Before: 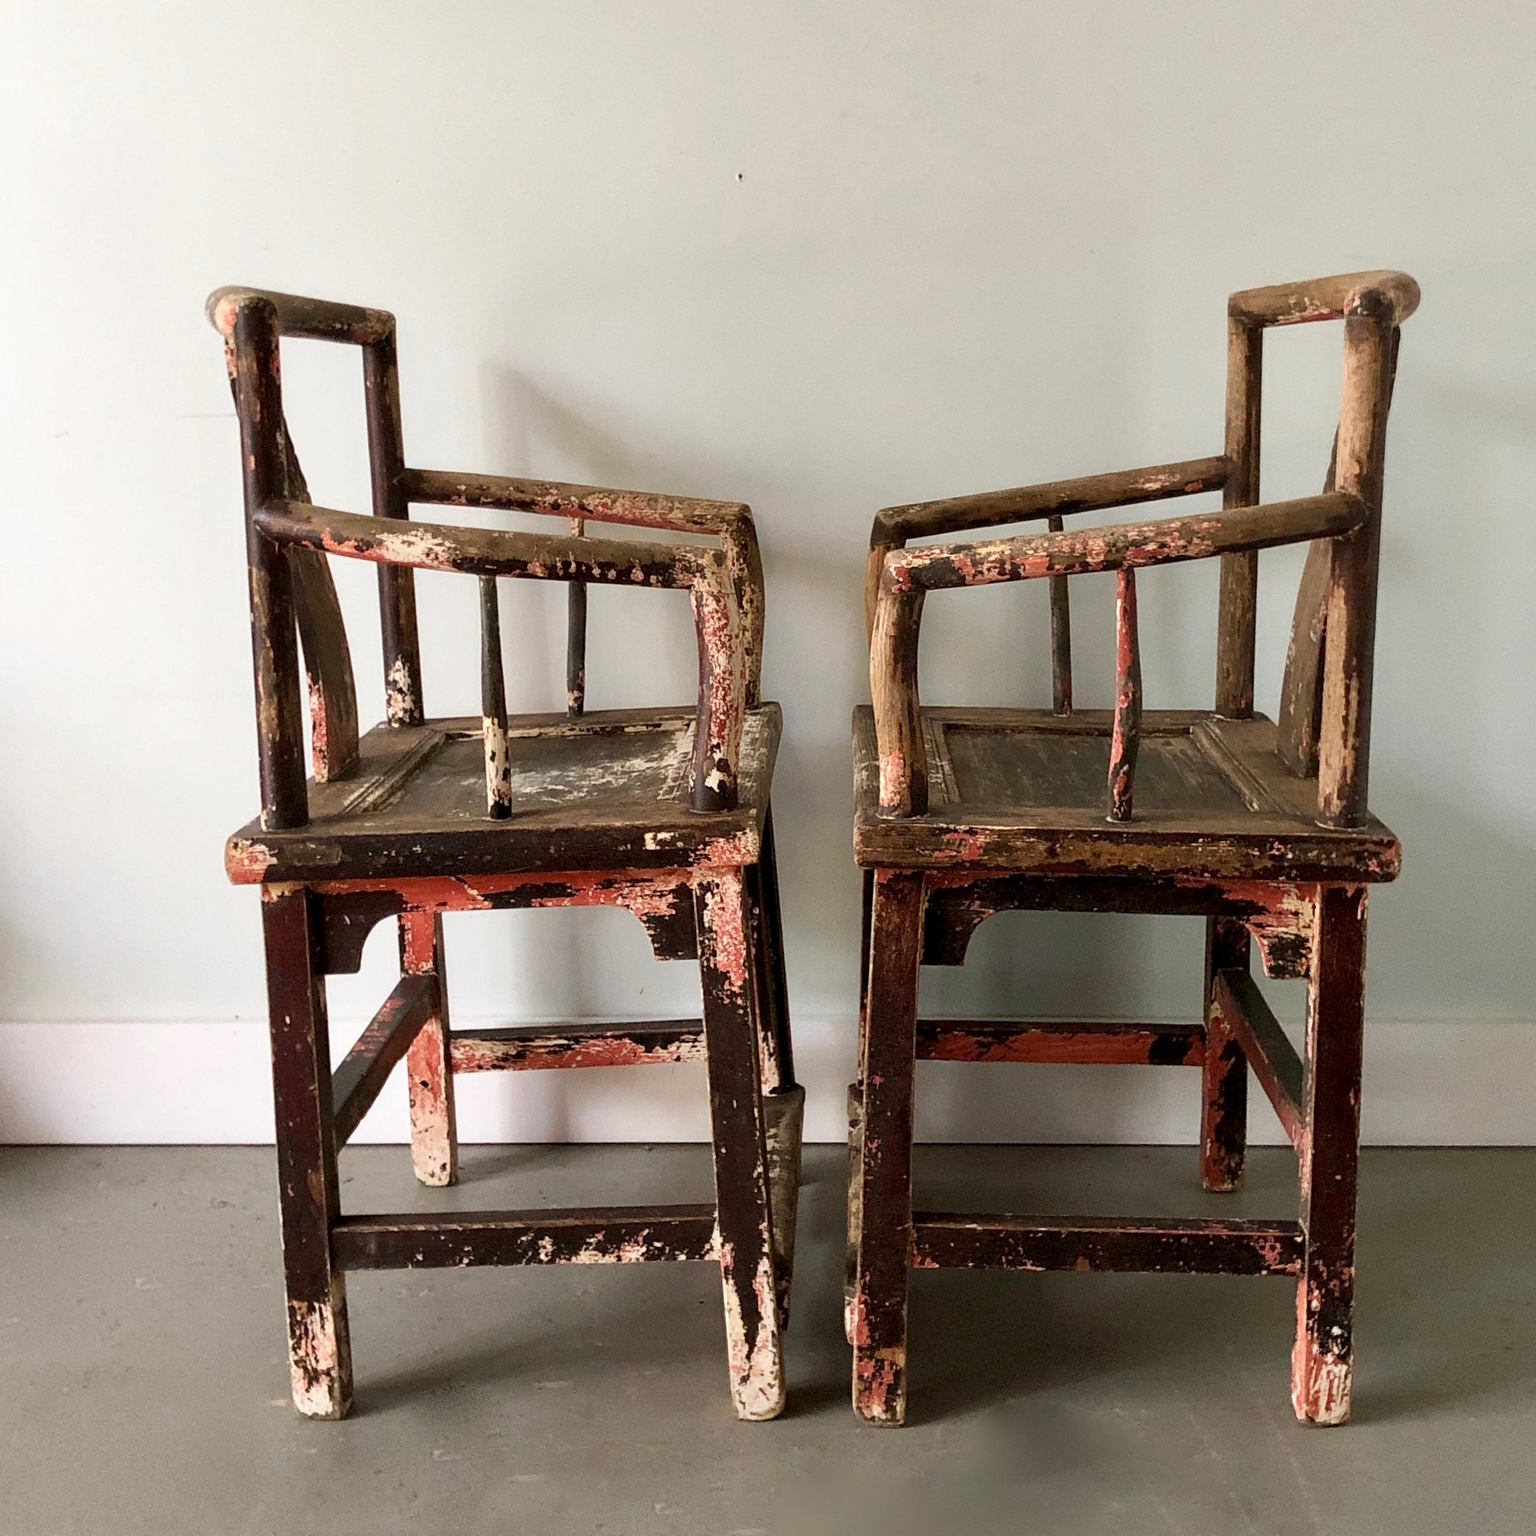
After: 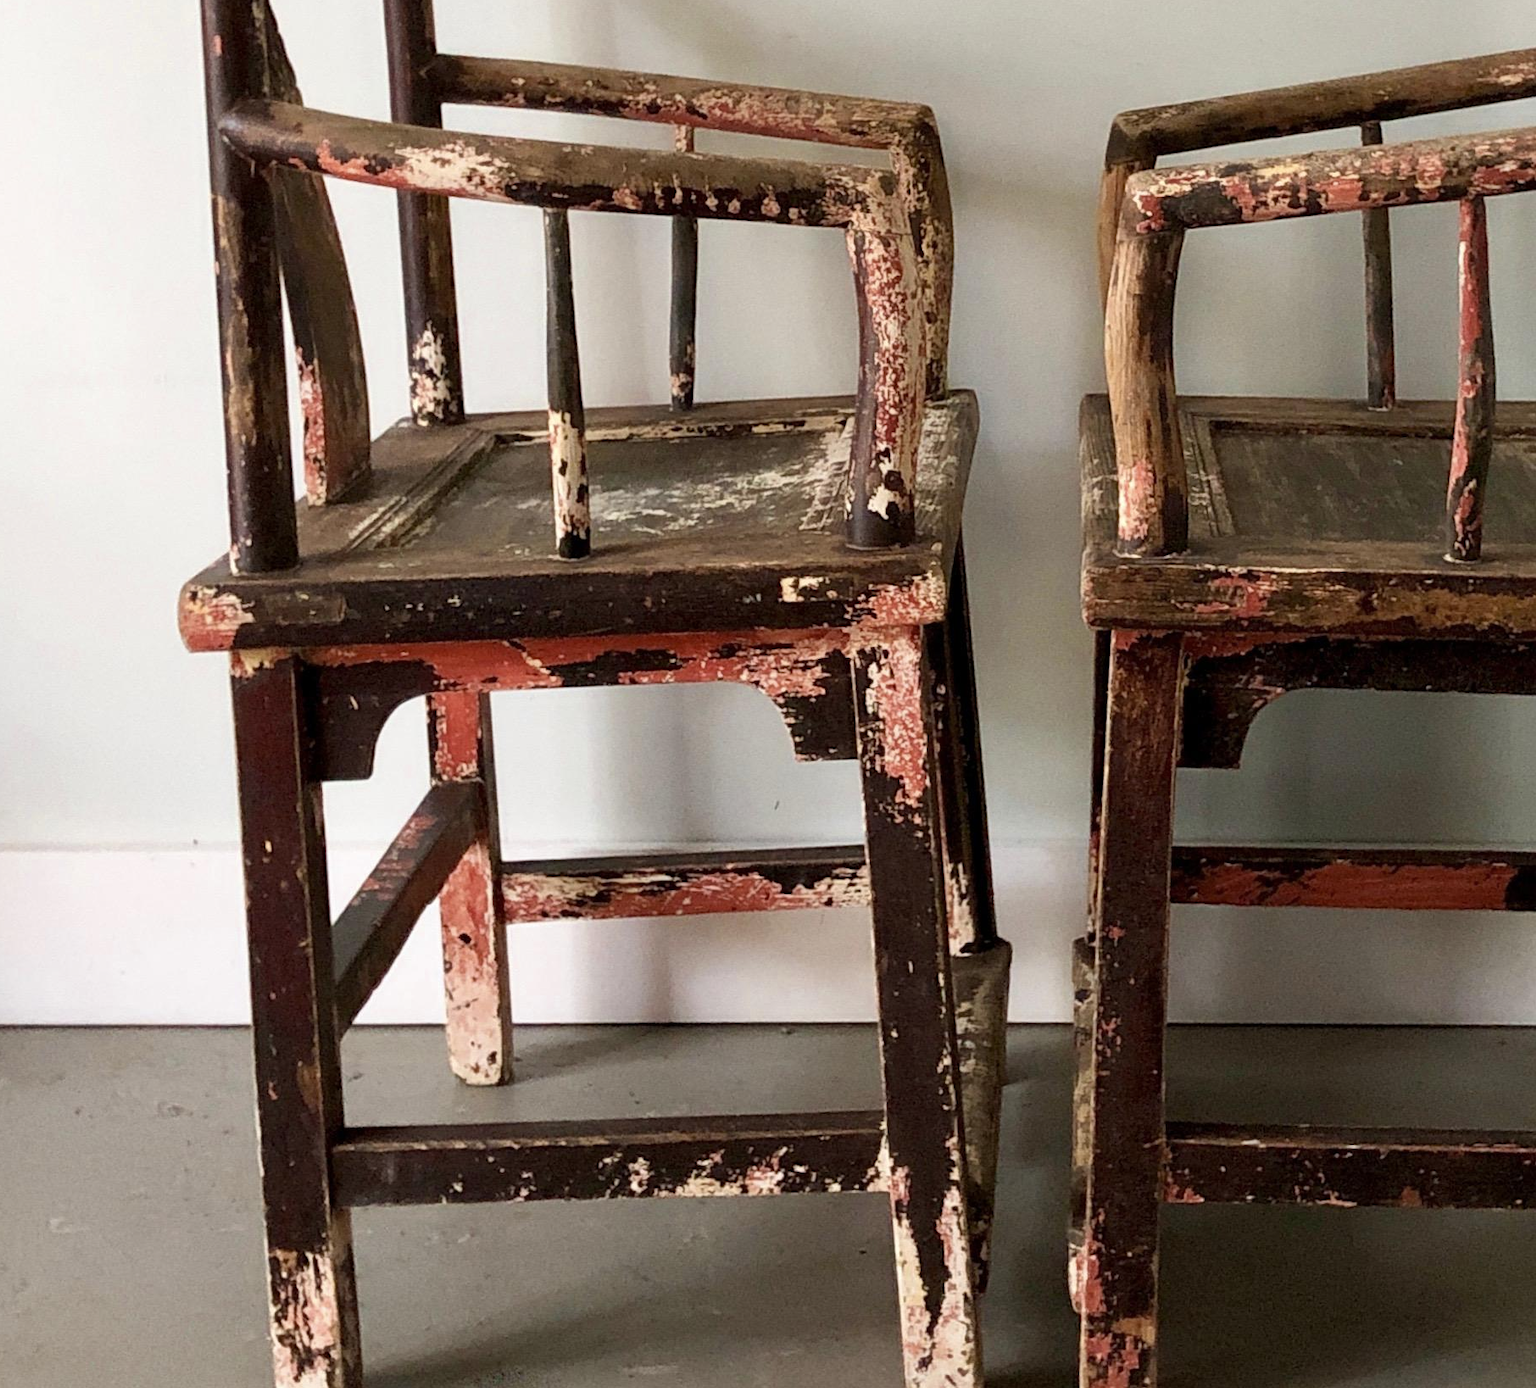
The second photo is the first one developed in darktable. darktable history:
crop: left 6.577%, top 28.066%, right 23.784%, bottom 8.867%
color zones: curves: ch0 [(0.068, 0.464) (0.25, 0.5) (0.48, 0.508) (0.75, 0.536) (0.886, 0.476) (0.967, 0.456)]; ch1 [(0.066, 0.456) (0.25, 0.5) (0.616, 0.508) (0.746, 0.56) (0.934, 0.444)], mix 23.7%
